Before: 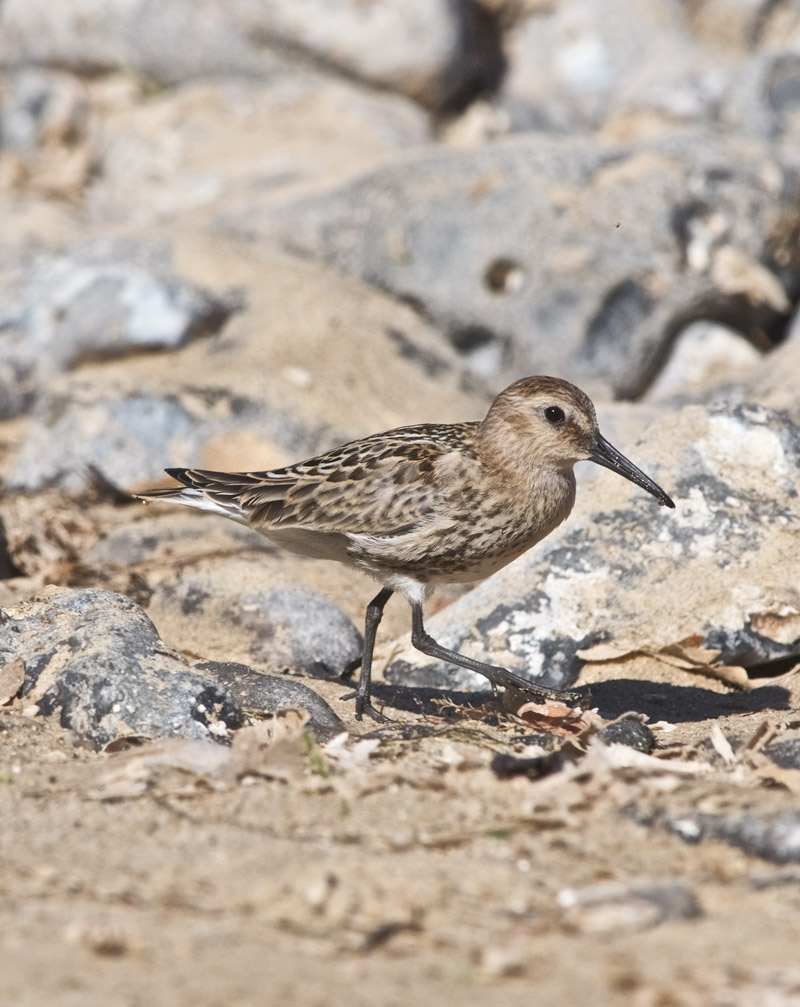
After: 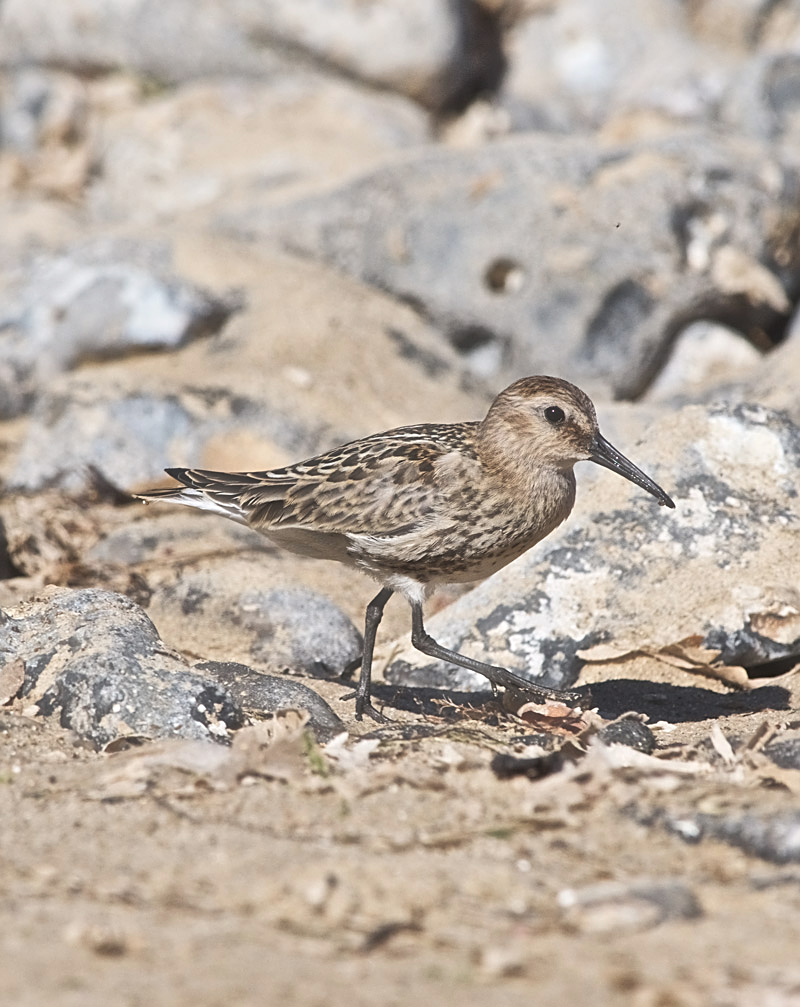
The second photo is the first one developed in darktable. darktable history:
haze removal: strength -0.1, adaptive false
sharpen: on, module defaults
